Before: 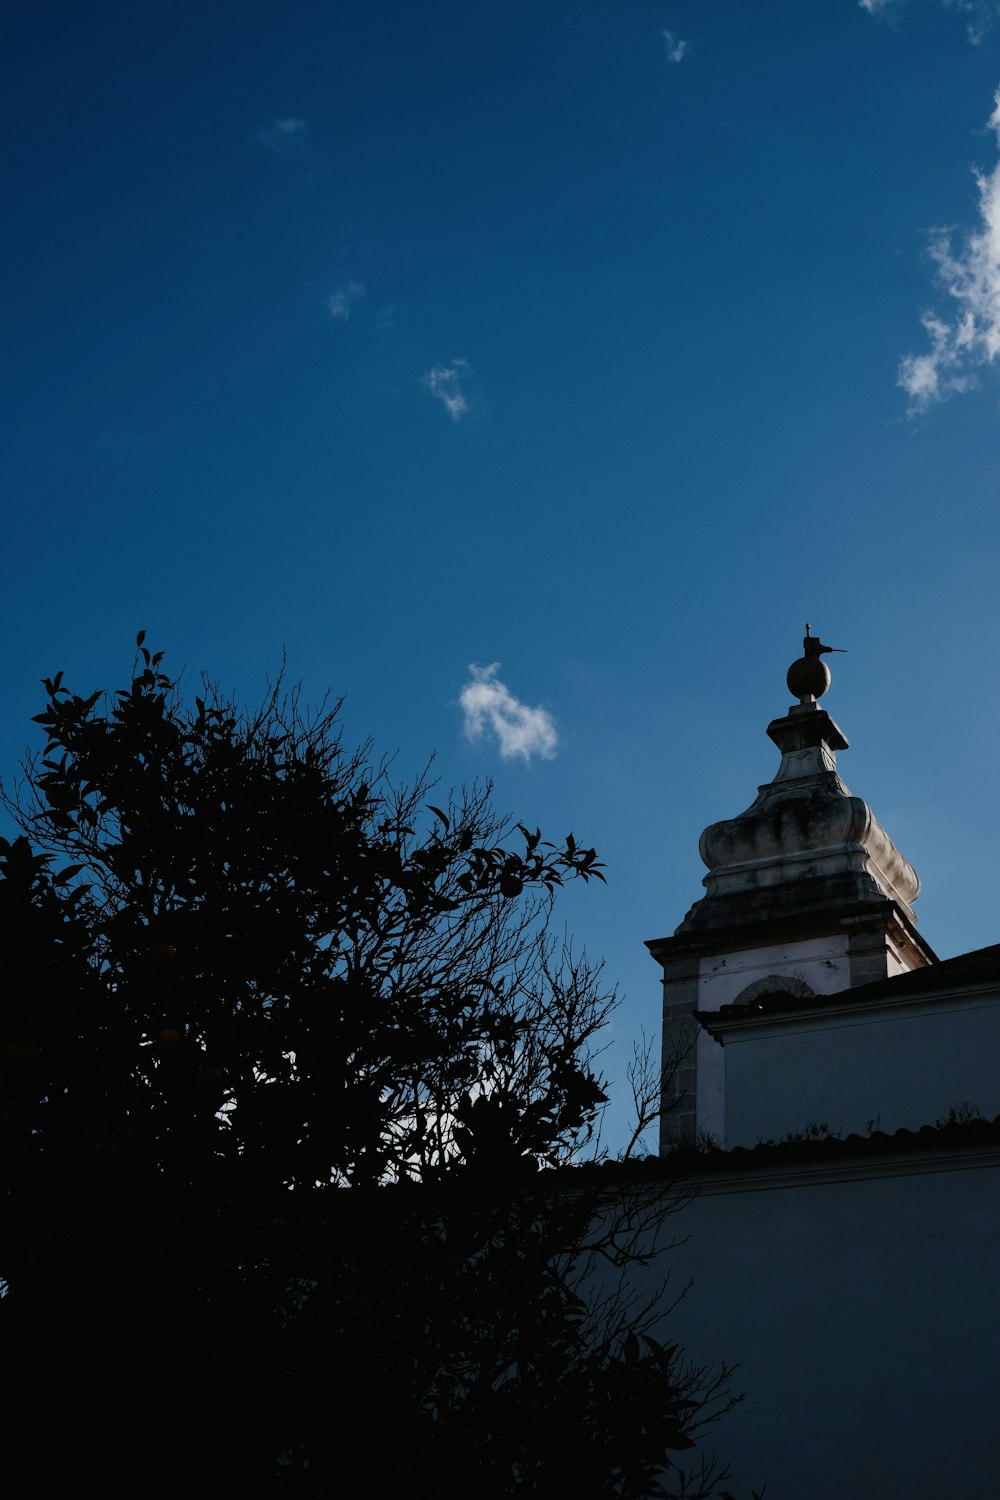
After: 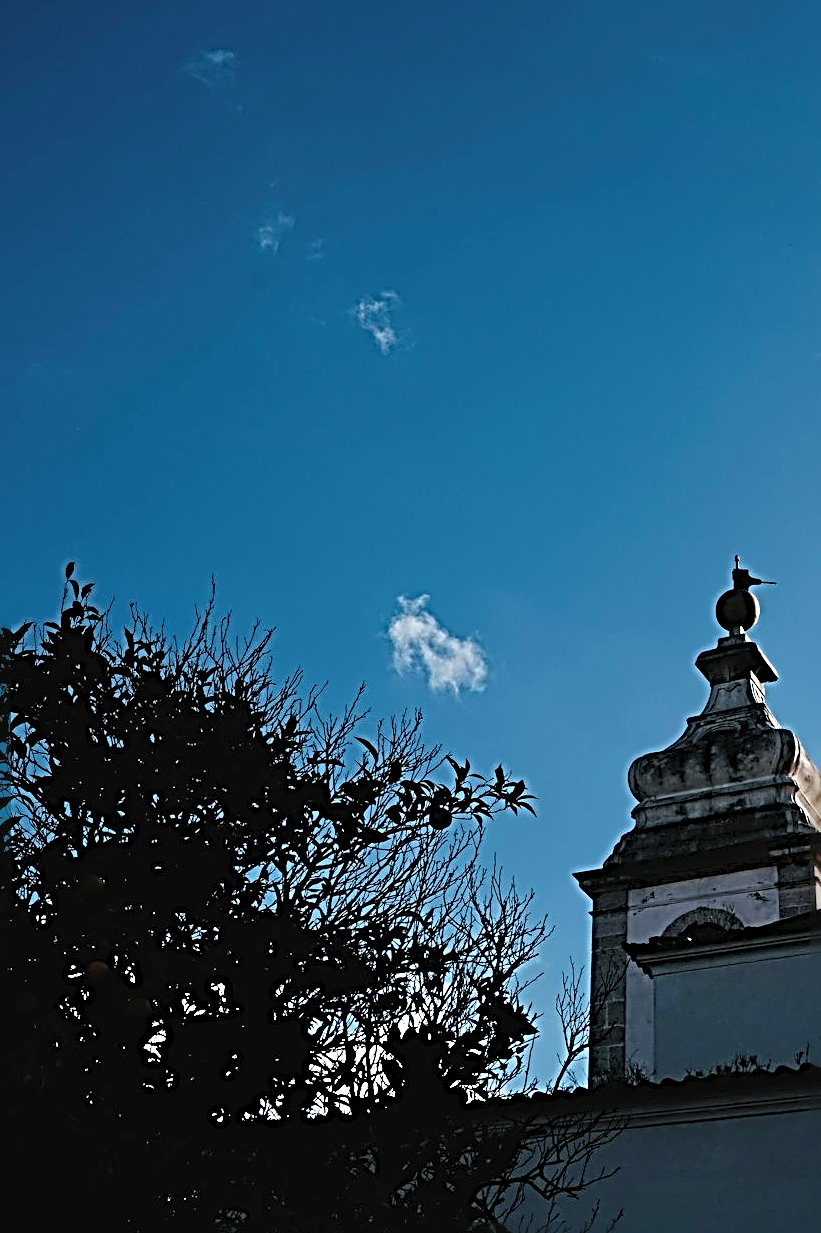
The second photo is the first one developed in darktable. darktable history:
crop and rotate: left 7.196%, top 4.574%, right 10.605%, bottom 13.178%
sharpen: radius 4.001, amount 2
contrast brightness saturation: brightness 0.15
